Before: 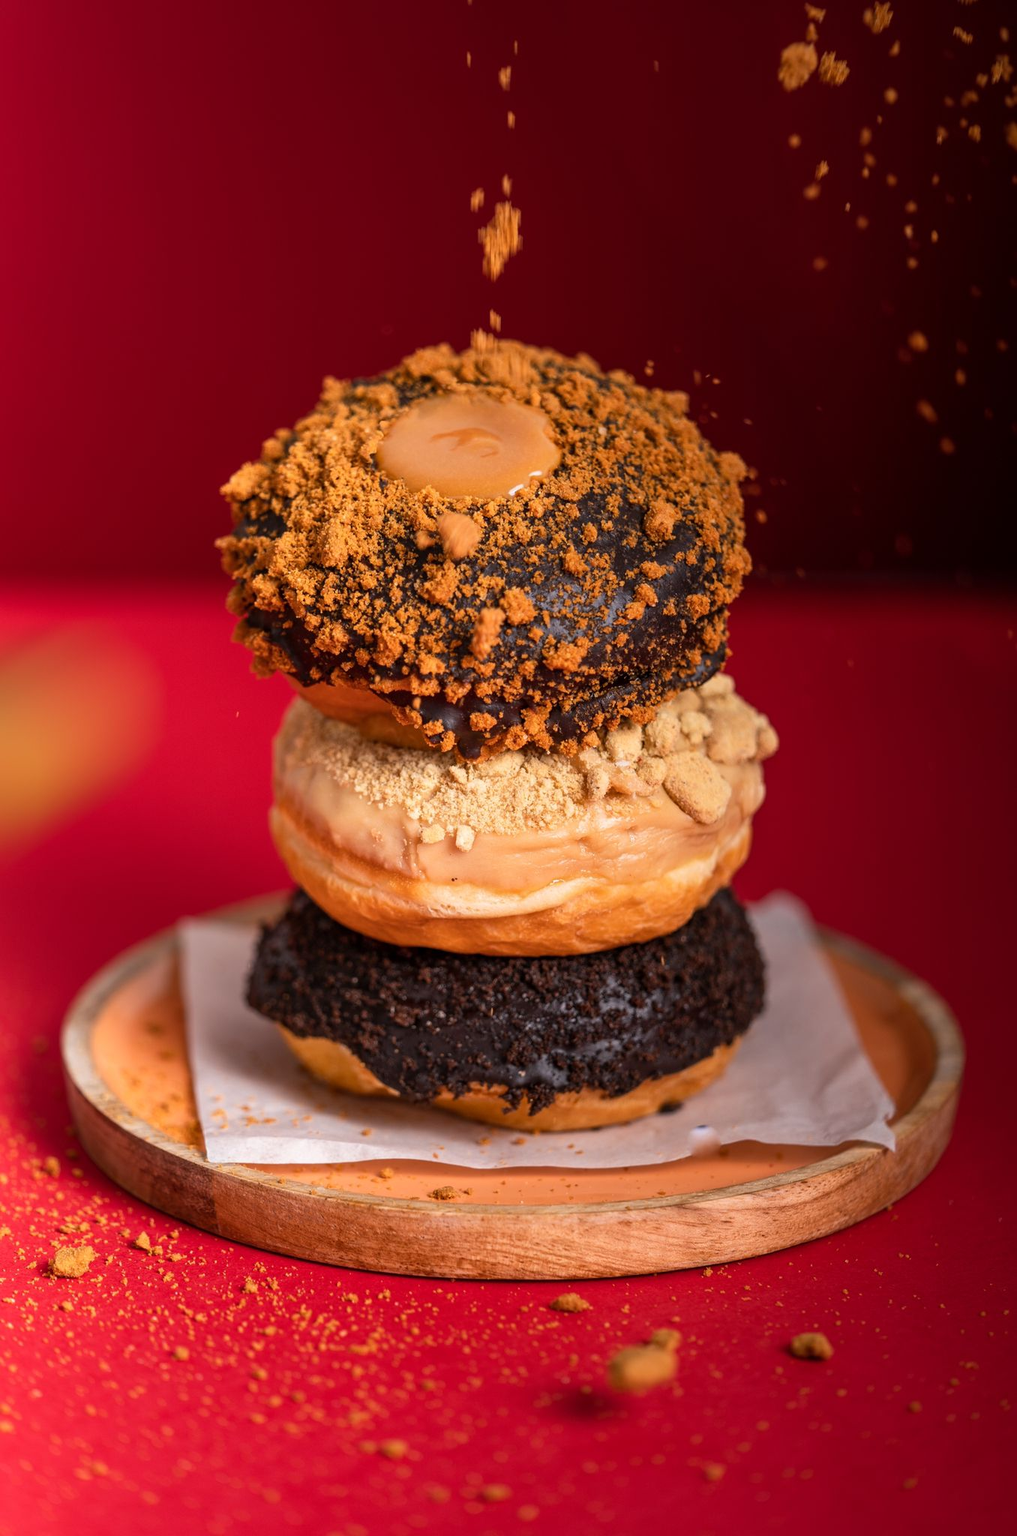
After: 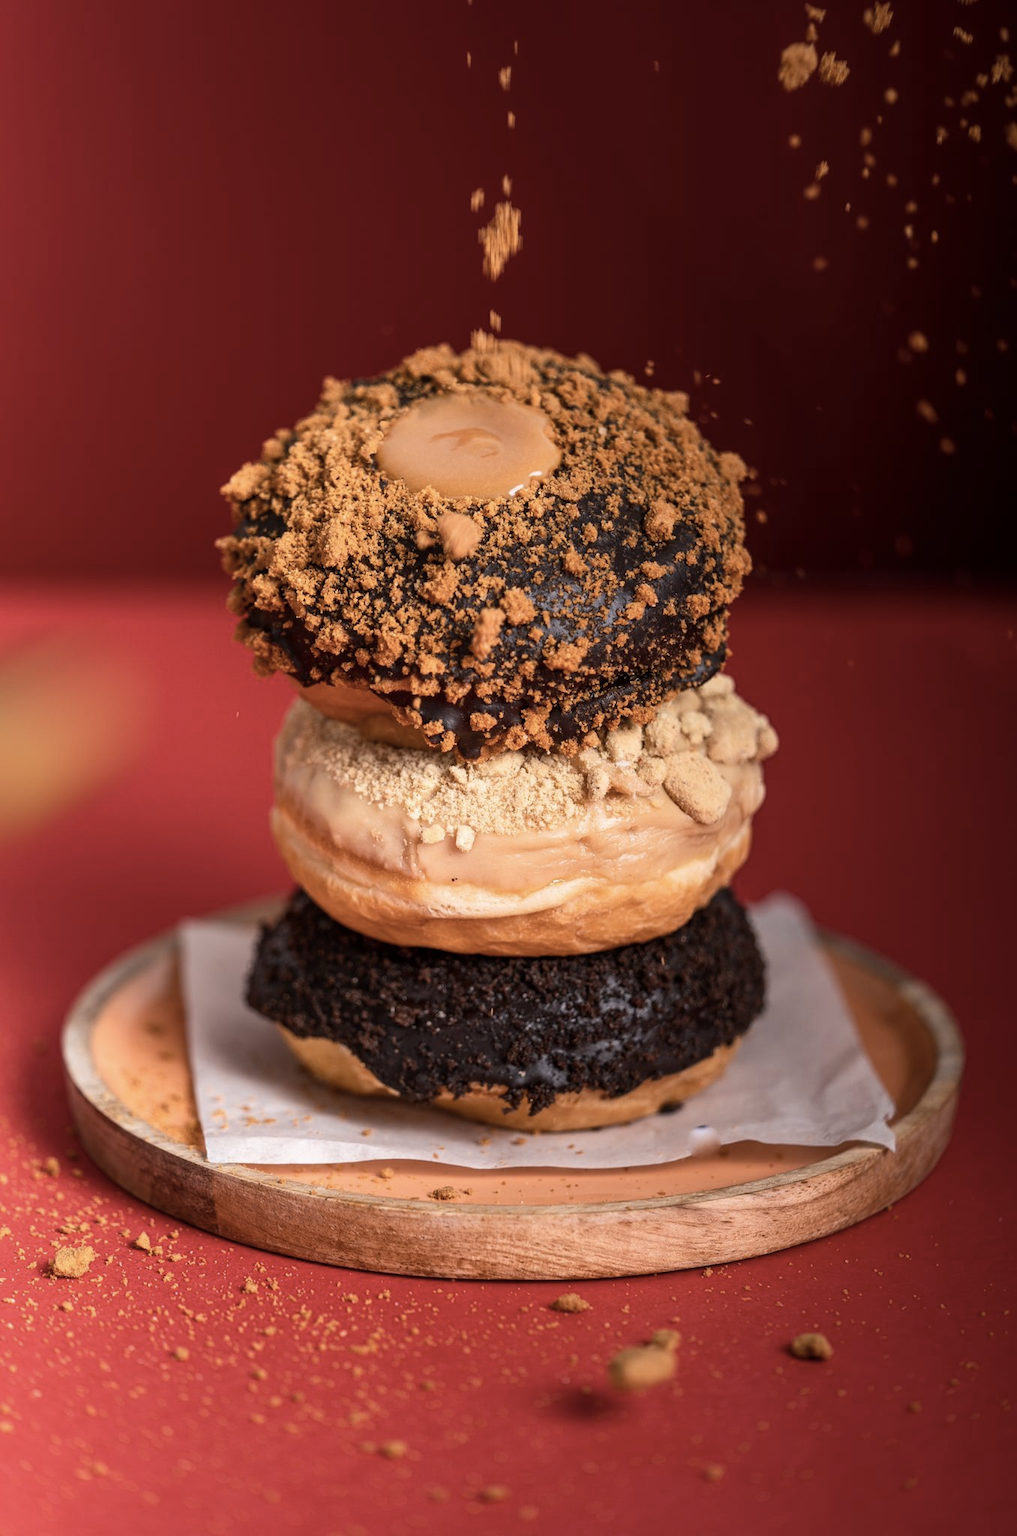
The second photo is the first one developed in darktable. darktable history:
contrast brightness saturation: contrast 0.105, saturation -0.289
